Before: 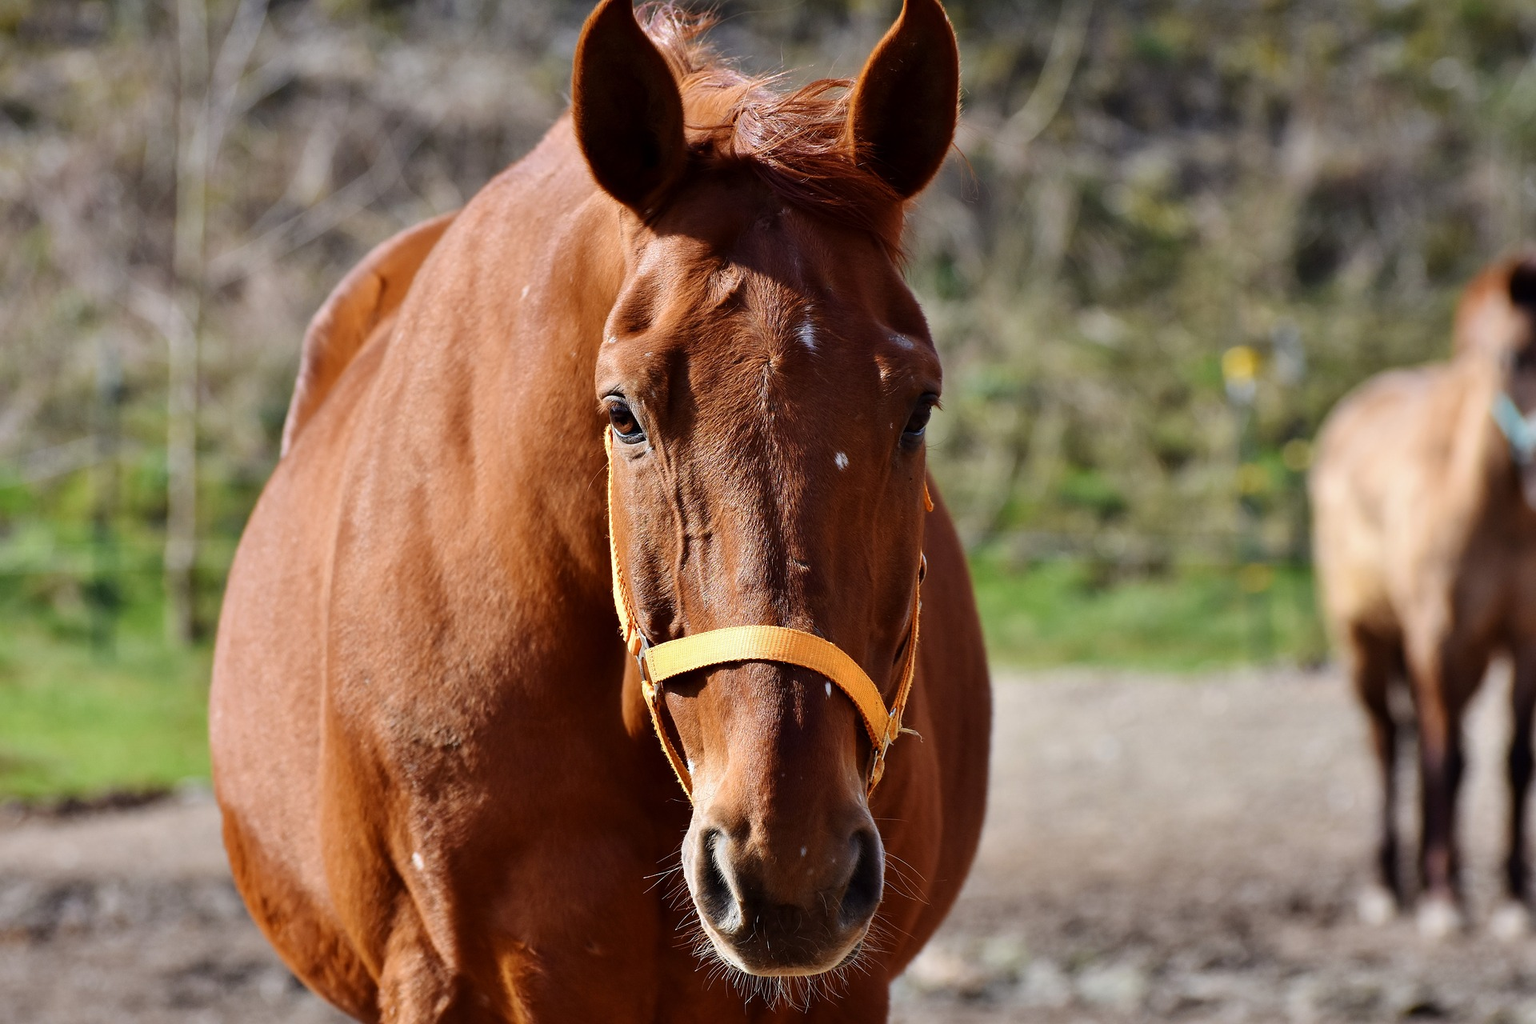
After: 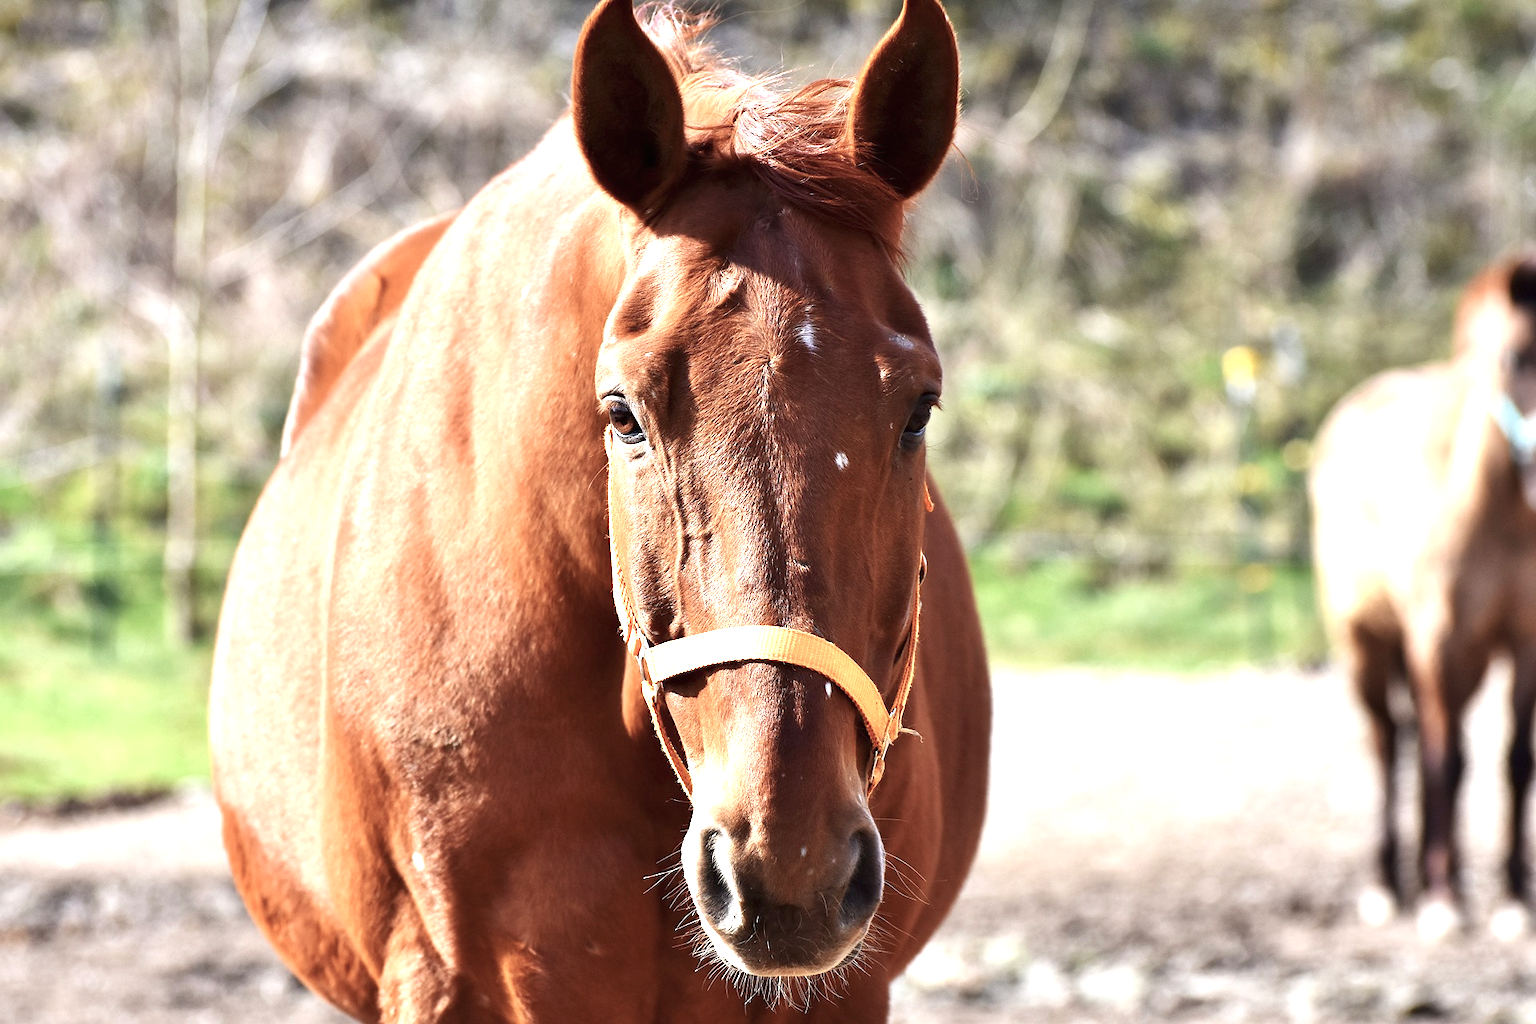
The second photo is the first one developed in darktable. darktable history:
color balance: input saturation 80.07%
exposure: black level correction 0, exposure 1.35 EV, compensate exposure bias true, compensate highlight preservation false
